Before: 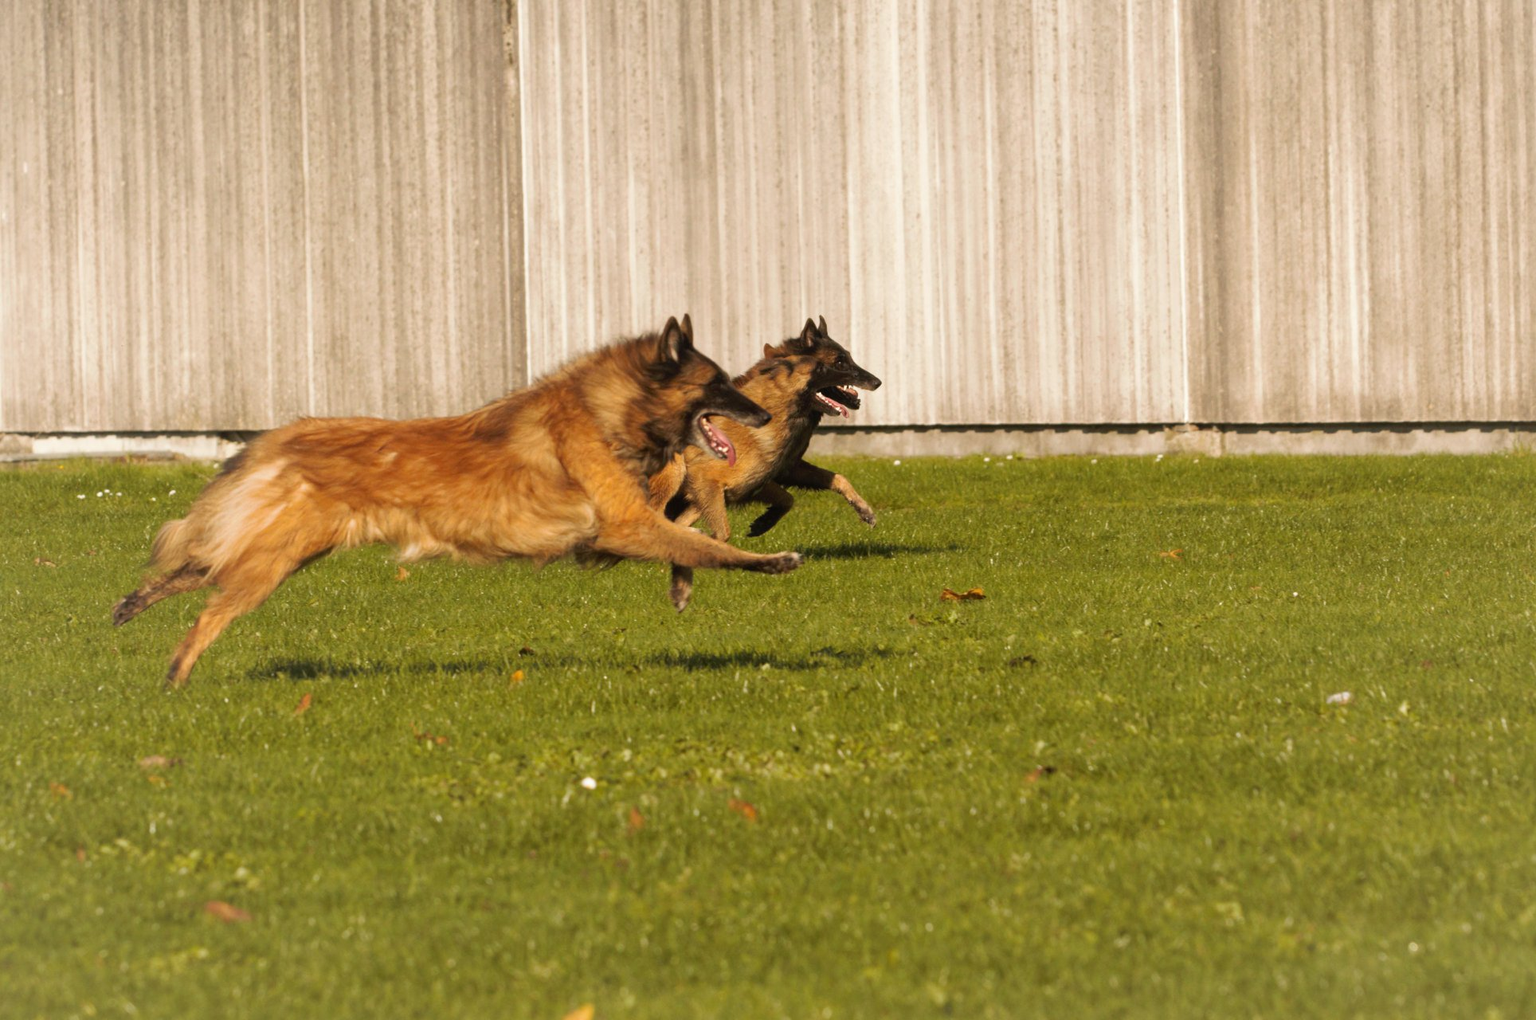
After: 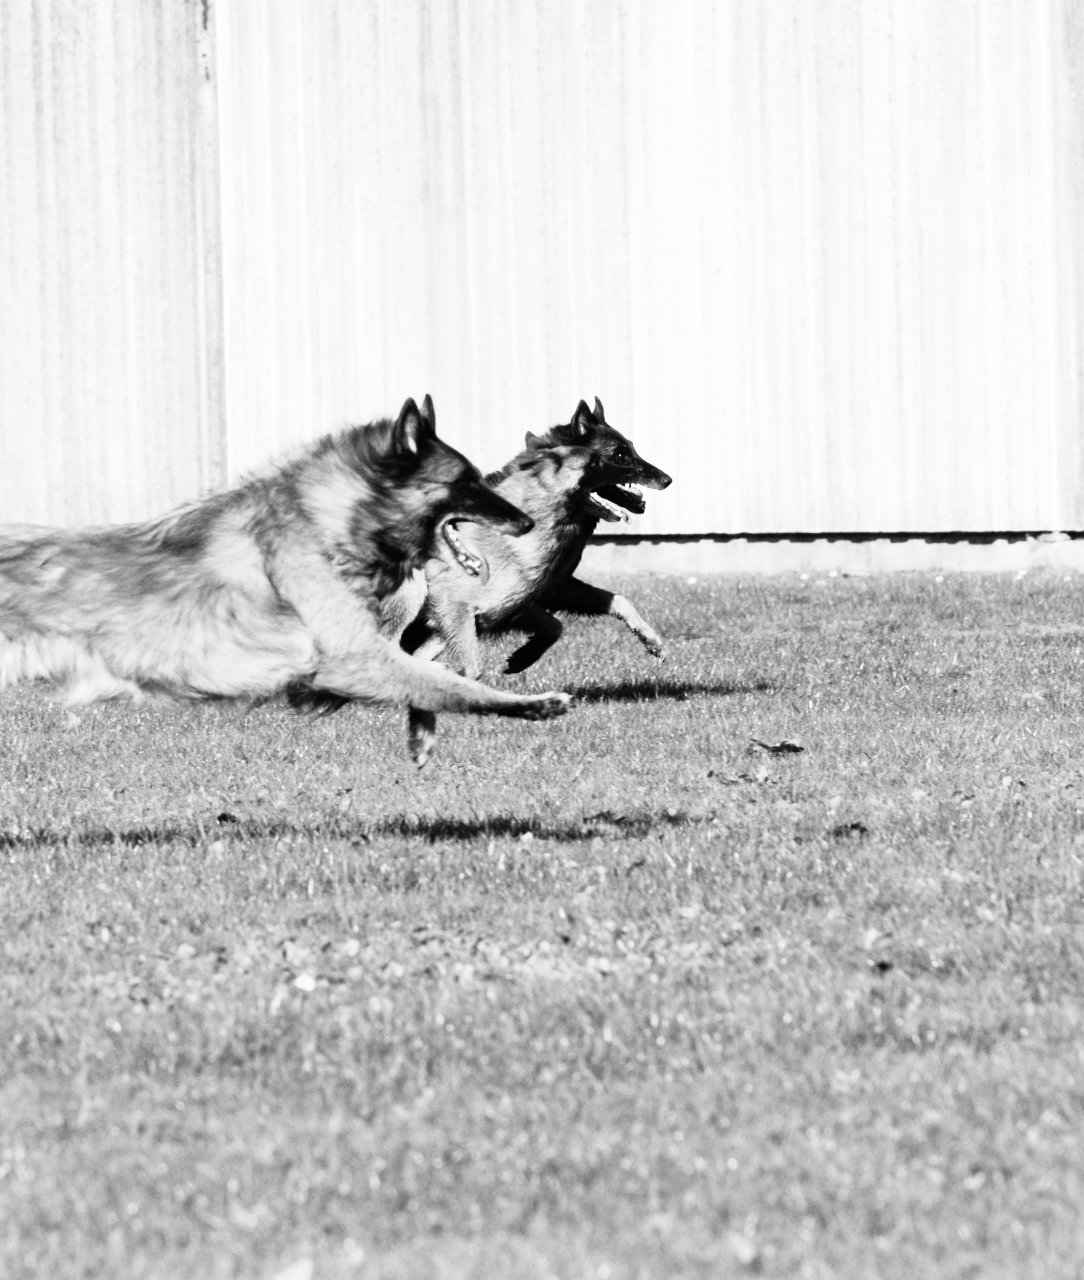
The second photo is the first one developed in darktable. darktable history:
monochrome: a 16.01, b -2.65, highlights 0.52
rgb curve: curves: ch0 [(0, 0) (0.21, 0.15) (0.24, 0.21) (0.5, 0.75) (0.75, 0.96) (0.89, 0.99) (1, 1)]; ch1 [(0, 0.02) (0.21, 0.13) (0.25, 0.2) (0.5, 0.67) (0.75, 0.9) (0.89, 0.97) (1, 1)]; ch2 [(0, 0.02) (0.21, 0.13) (0.25, 0.2) (0.5, 0.67) (0.75, 0.9) (0.89, 0.97) (1, 1)], compensate middle gray true
crop and rotate: left 22.516%, right 21.234%
